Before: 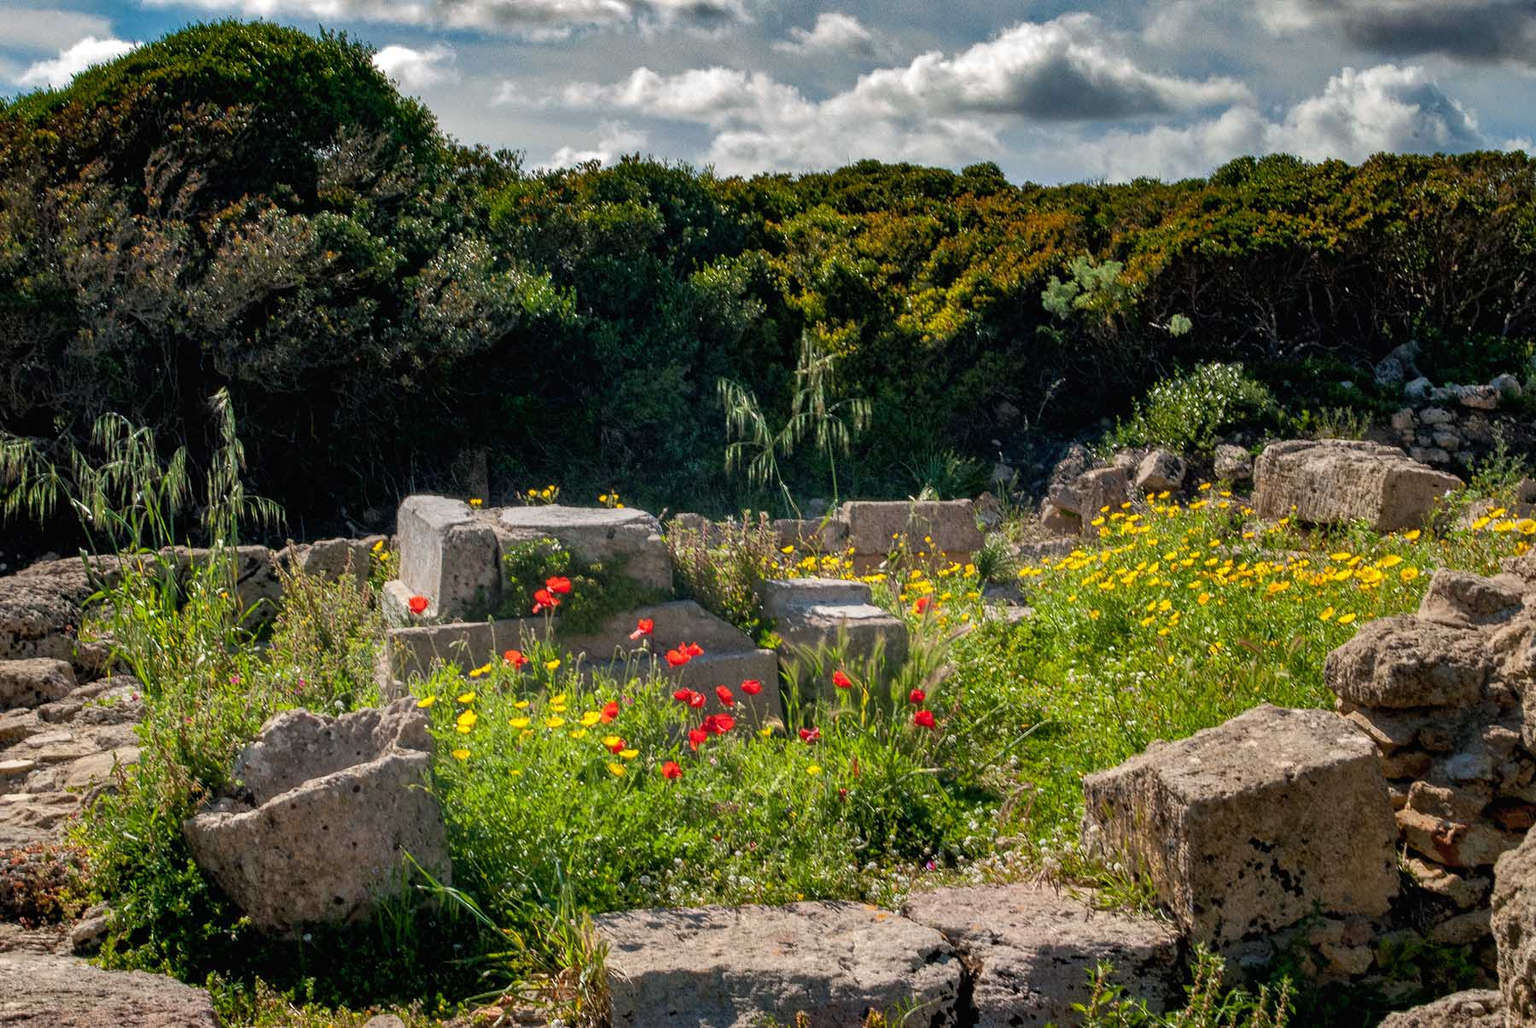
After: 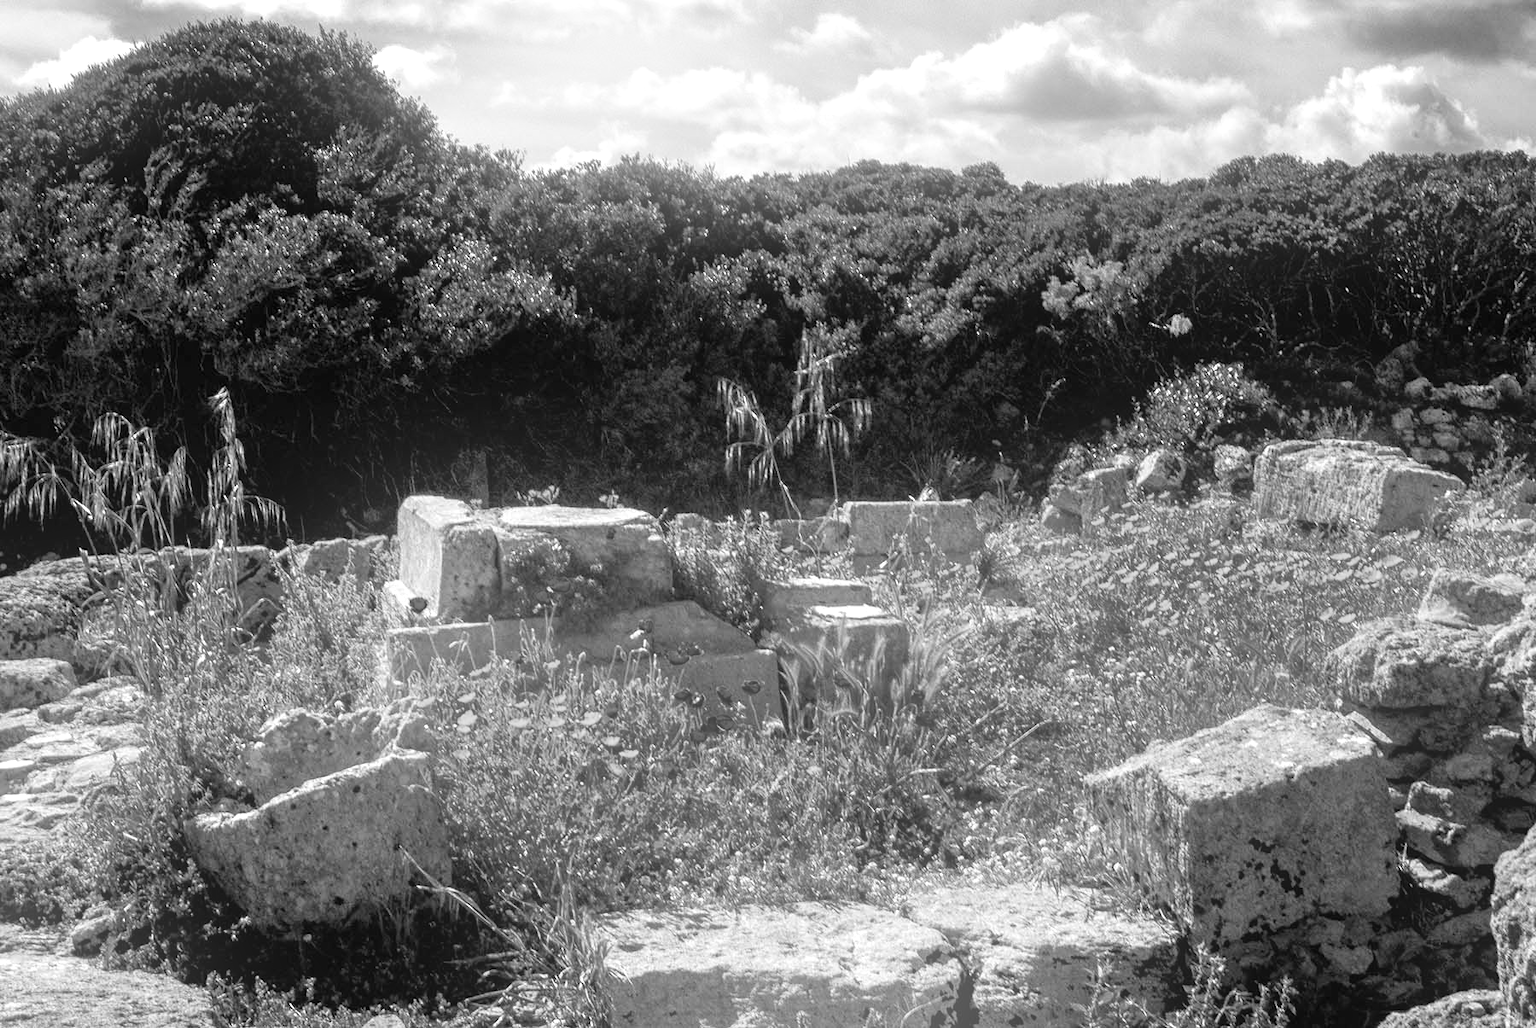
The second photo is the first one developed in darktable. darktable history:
exposure: black level correction 0, exposure 0.7 EV, compensate exposure bias true, compensate highlight preservation false
monochrome: a 0, b 0, size 0.5, highlights 0.57
bloom: on, module defaults
